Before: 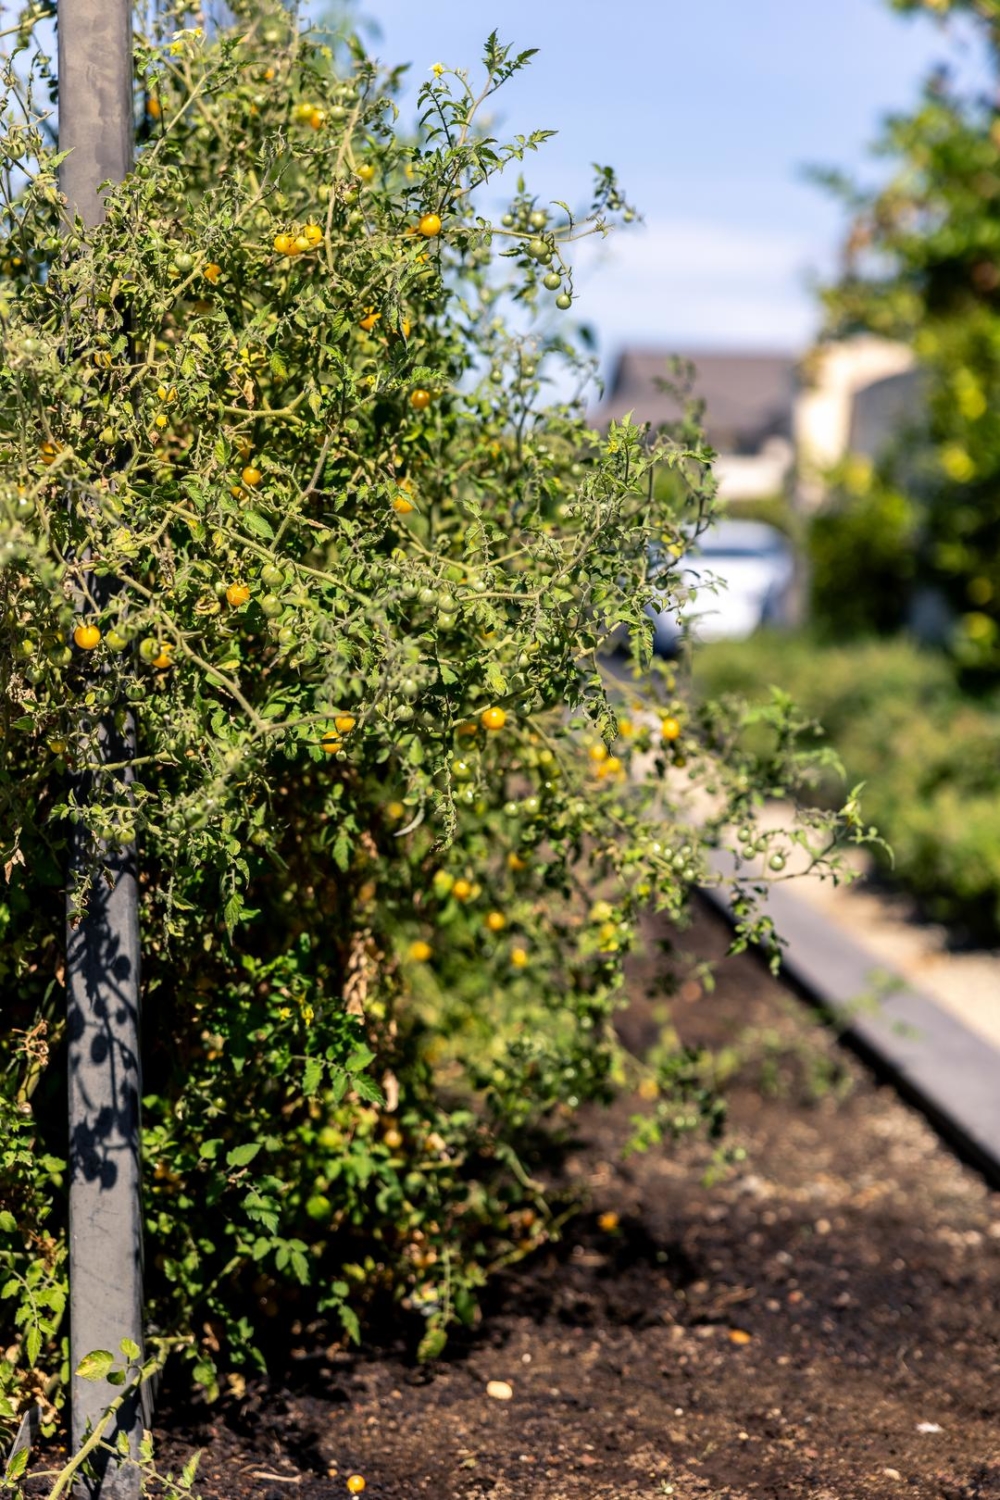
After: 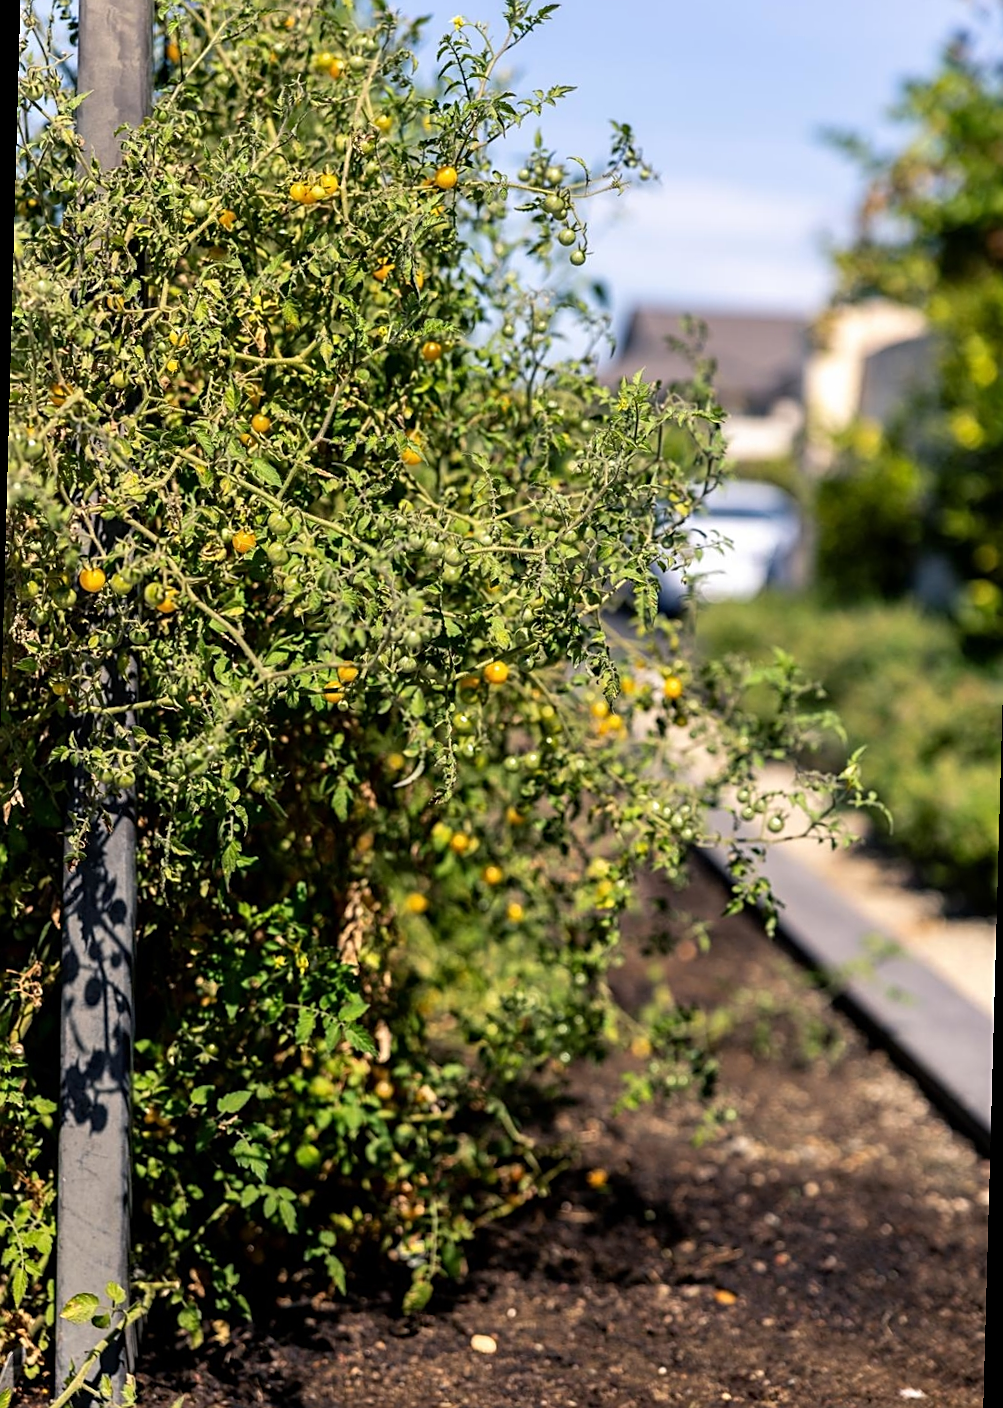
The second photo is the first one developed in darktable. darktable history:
sharpen: on, module defaults
rotate and perspective: rotation 1.57°, crop left 0.018, crop right 0.982, crop top 0.039, crop bottom 0.961
